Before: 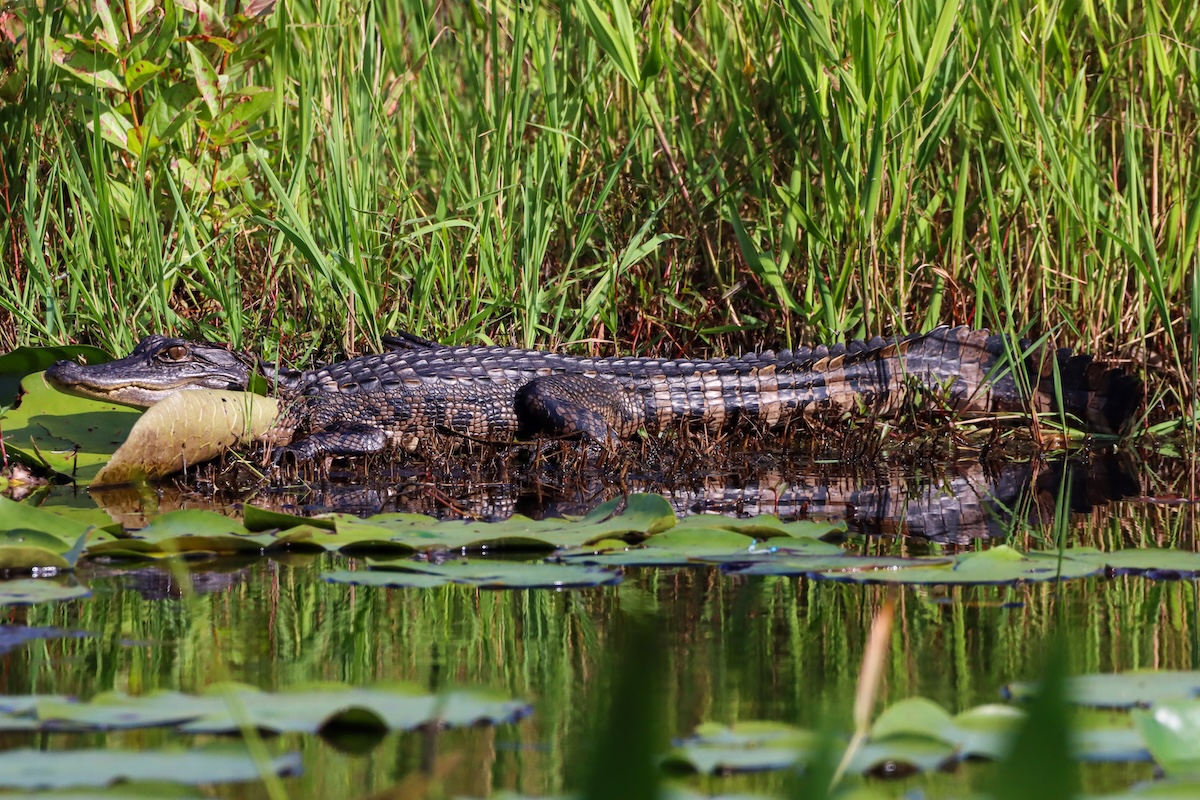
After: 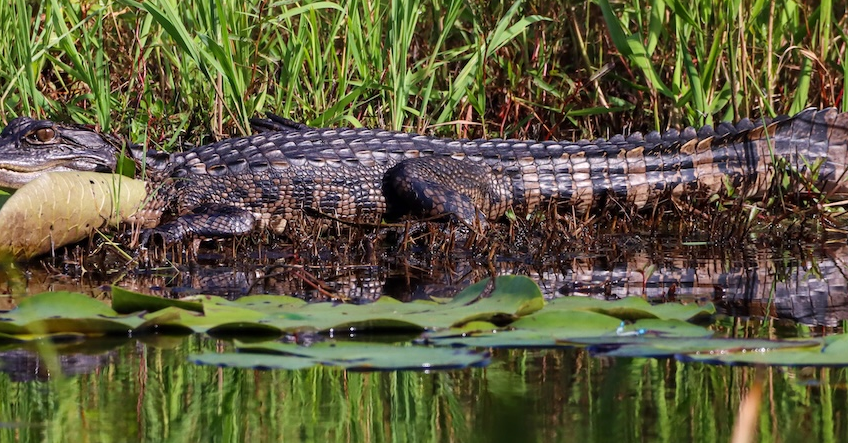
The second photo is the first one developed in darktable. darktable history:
crop: left 11.043%, top 27.285%, right 18.261%, bottom 17.241%
